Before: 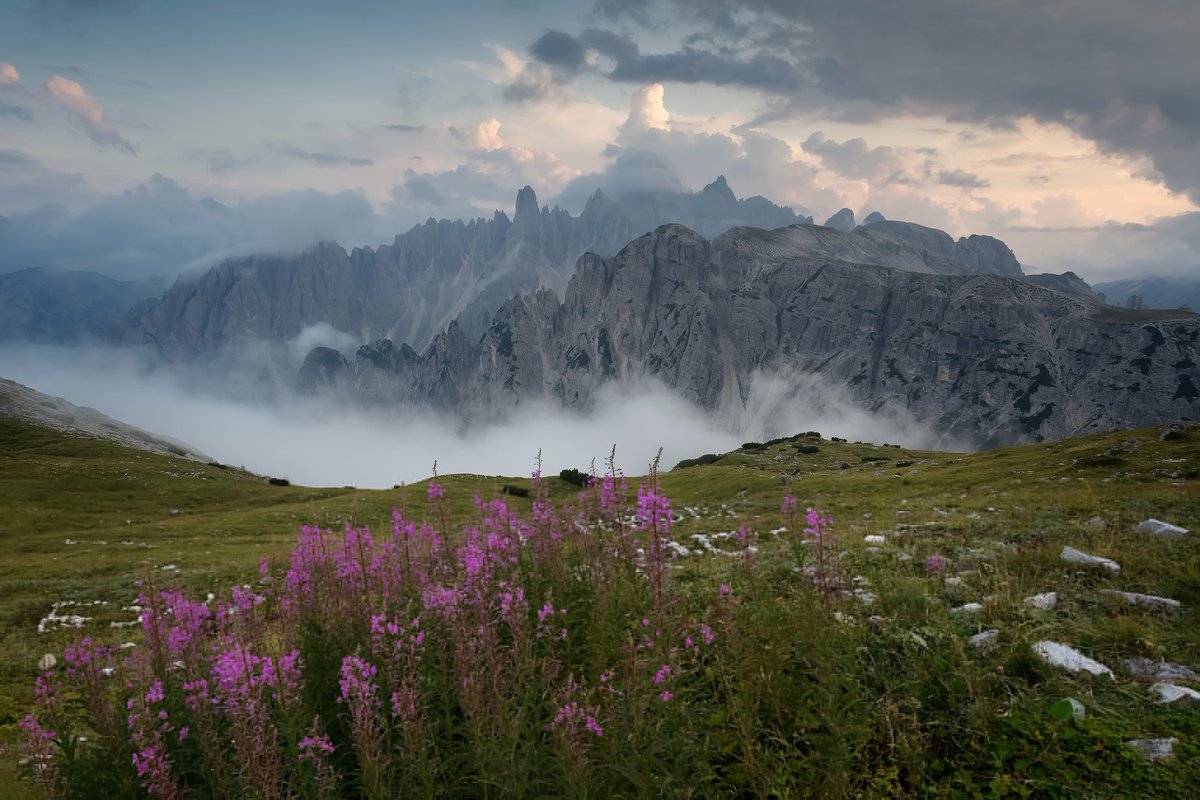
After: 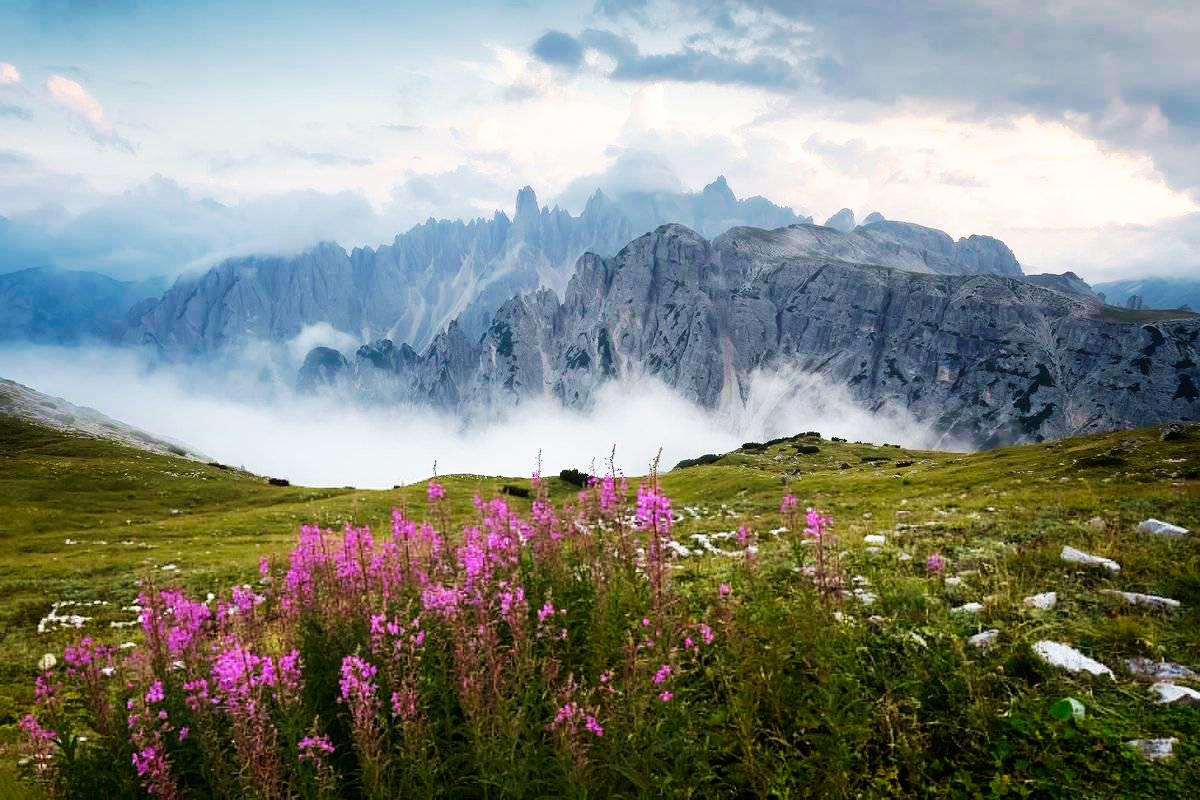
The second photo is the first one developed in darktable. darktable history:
color zones: curves: ch0 [(0, 0.5) (0.143, 0.5) (0.286, 0.5) (0.429, 0.495) (0.571, 0.437) (0.714, 0.44) (0.857, 0.496) (1, 0.5)], mix 38.55%
shadows and highlights: radius 94.19, shadows -14.26, white point adjustment 0.171, highlights 33.03, compress 48.42%, soften with gaussian
base curve: curves: ch0 [(0, 0) (0.007, 0.004) (0.027, 0.03) (0.046, 0.07) (0.207, 0.54) (0.442, 0.872) (0.673, 0.972) (1, 1)], preserve colors none
velvia: on, module defaults
